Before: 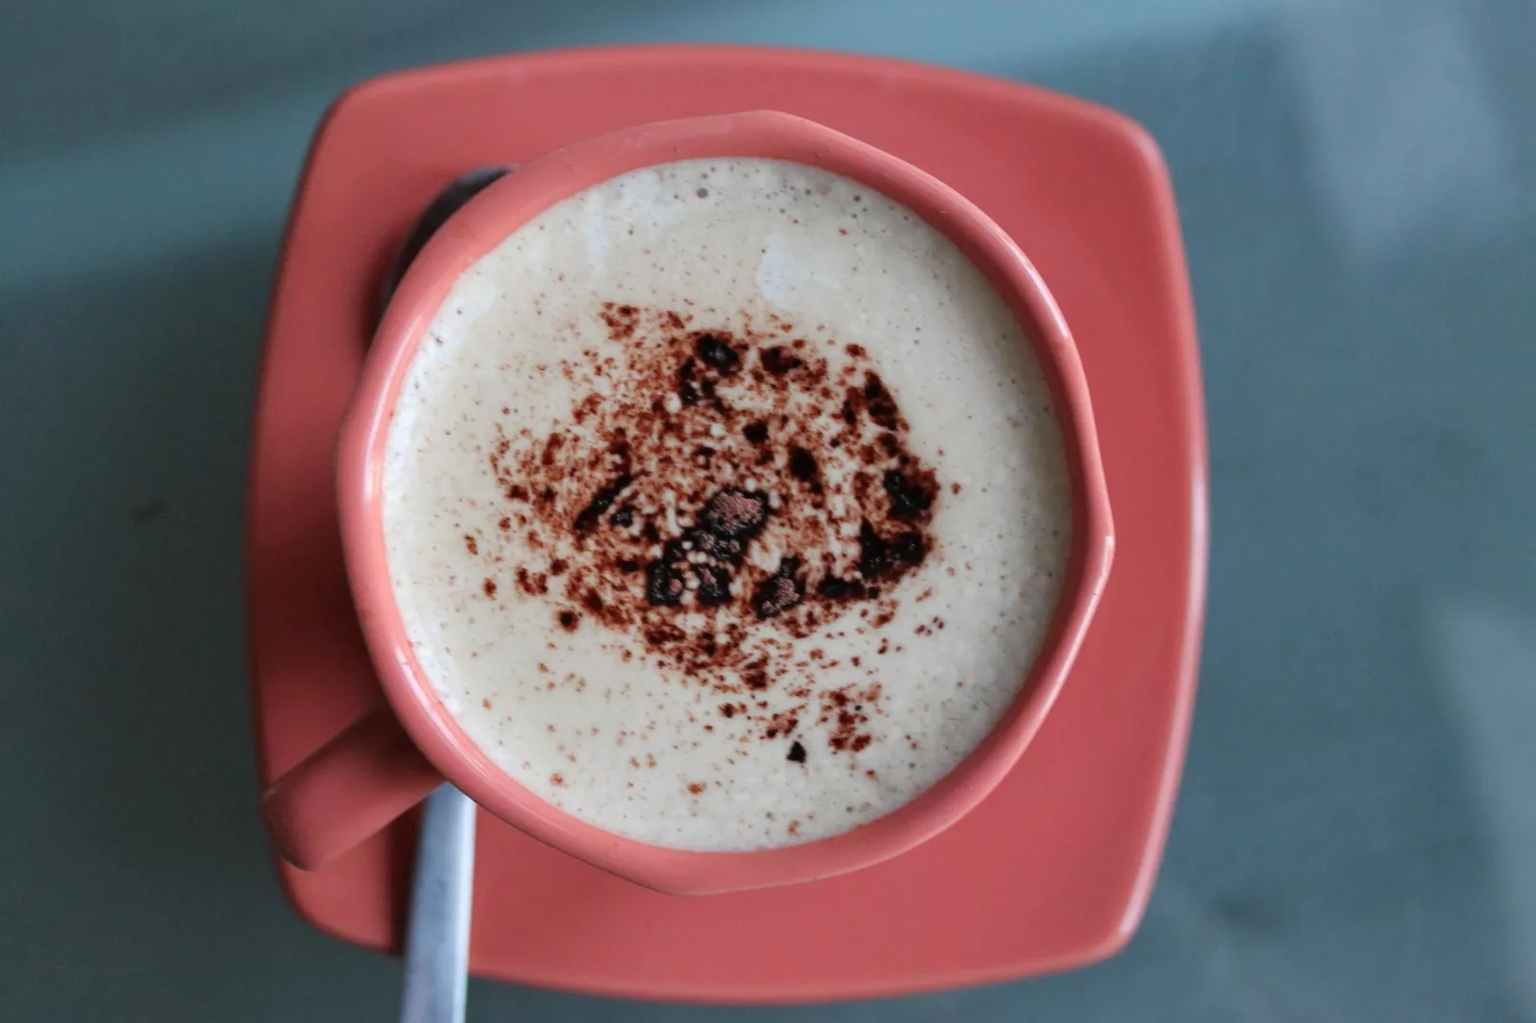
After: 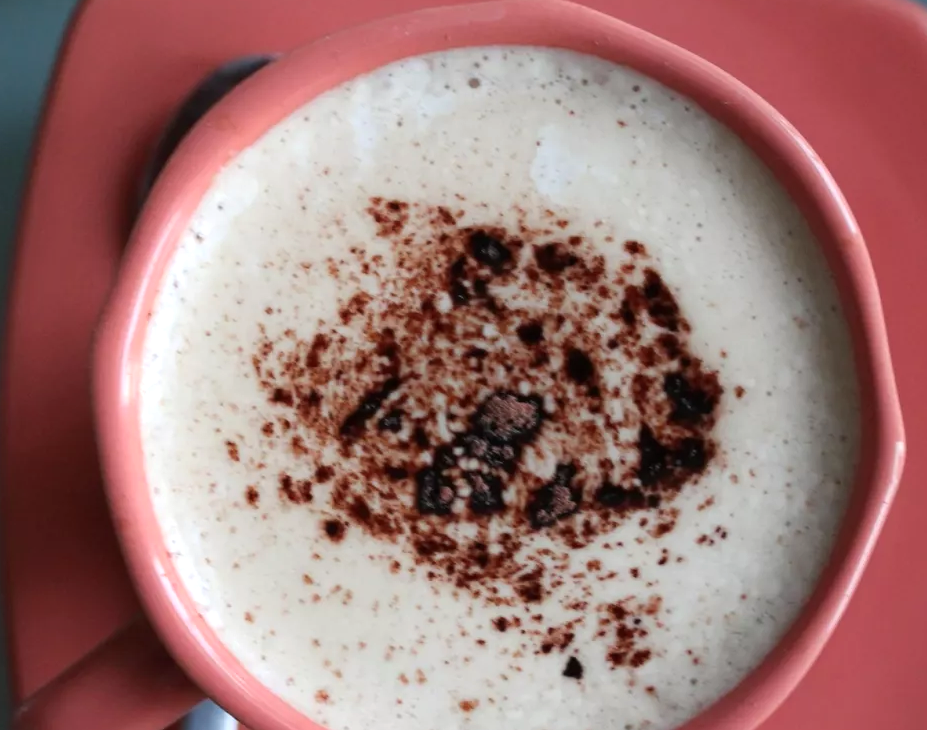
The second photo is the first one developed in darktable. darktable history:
crop: left 16.202%, top 11.208%, right 26.045%, bottom 20.557%
tone equalizer: -8 EV -0.001 EV, -7 EV 0.001 EV, -6 EV -0.002 EV, -5 EV -0.003 EV, -4 EV -0.062 EV, -3 EV -0.222 EV, -2 EV -0.267 EV, -1 EV 0.105 EV, +0 EV 0.303 EV
